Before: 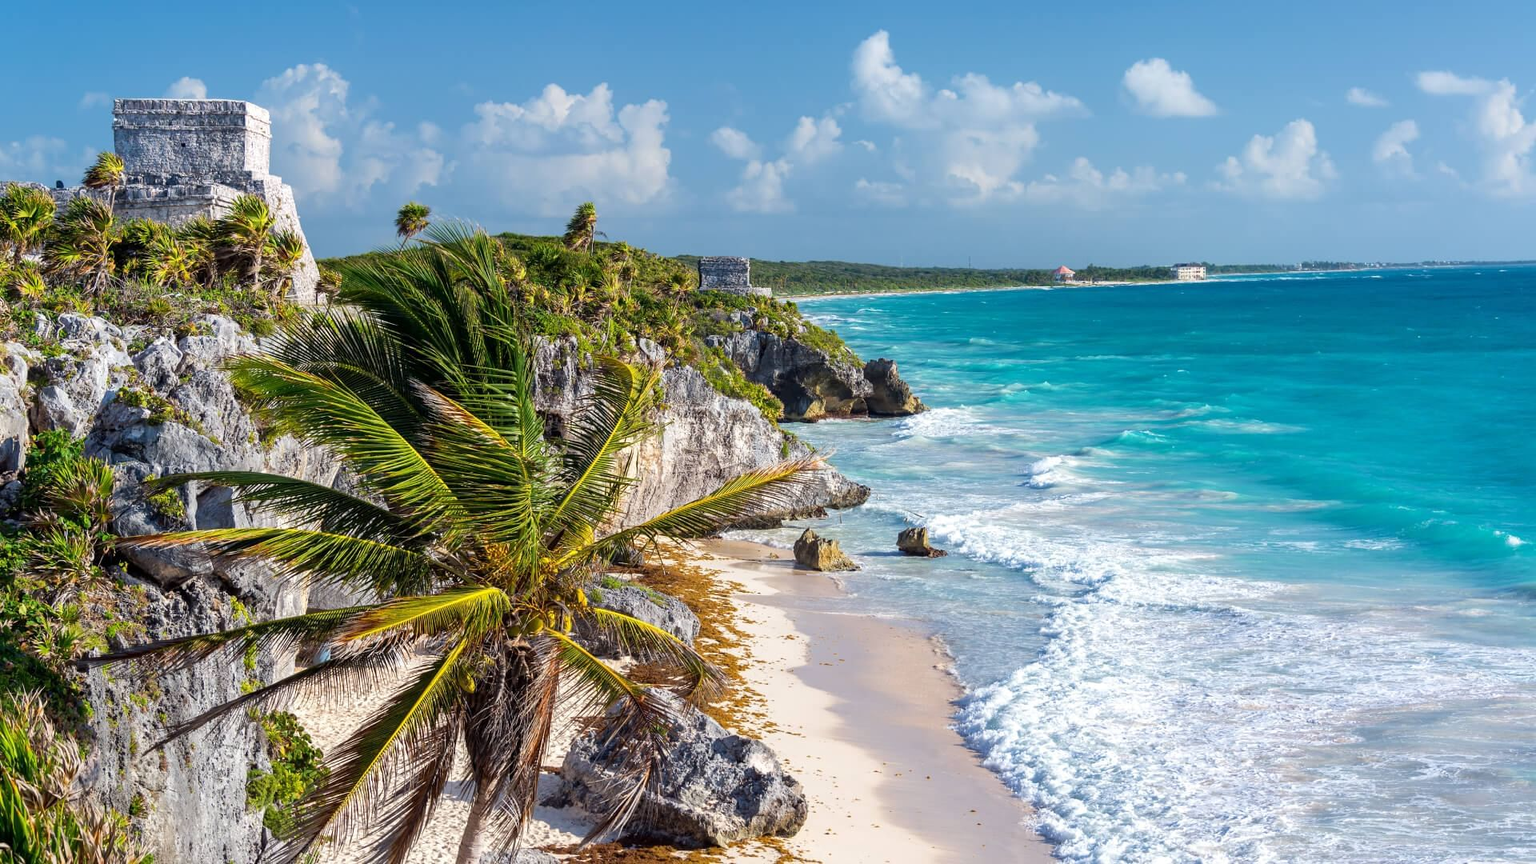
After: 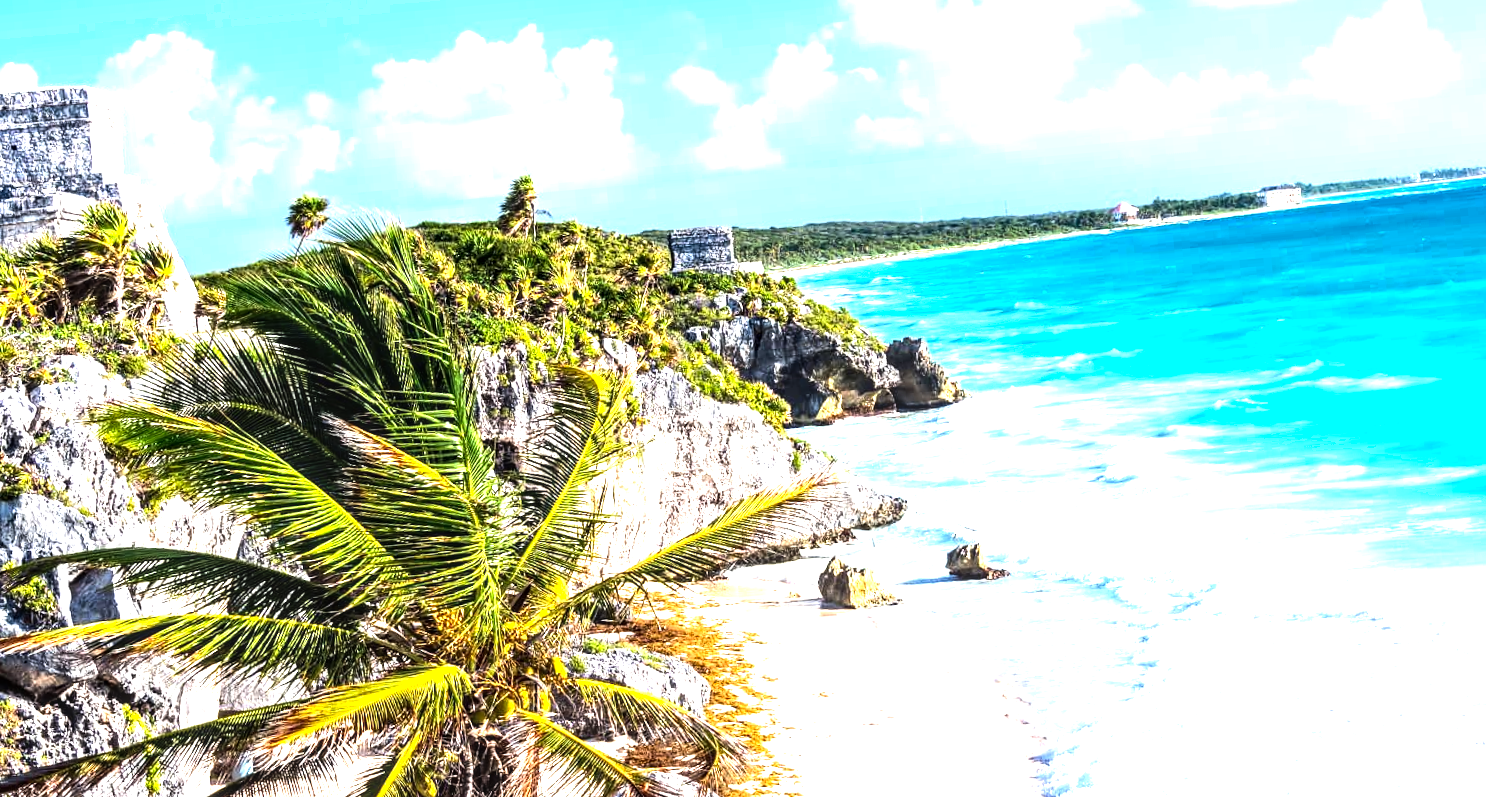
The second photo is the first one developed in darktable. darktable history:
crop and rotate: left 7.196%, top 4.574%, right 10.605%, bottom 13.178%
rotate and perspective: rotation -5°, crop left 0.05, crop right 0.952, crop top 0.11, crop bottom 0.89
local contrast: detail 142%
exposure: exposure 0.64 EV, compensate highlight preservation false
shadows and highlights: shadows -12.5, white point adjustment 4, highlights 28.33
contrast brightness saturation: contrast 0.04, saturation 0.16
tone equalizer: -8 EV -1.08 EV, -7 EV -1.01 EV, -6 EV -0.867 EV, -5 EV -0.578 EV, -3 EV 0.578 EV, -2 EV 0.867 EV, -1 EV 1.01 EV, +0 EV 1.08 EV, edges refinement/feathering 500, mask exposure compensation -1.57 EV, preserve details no
